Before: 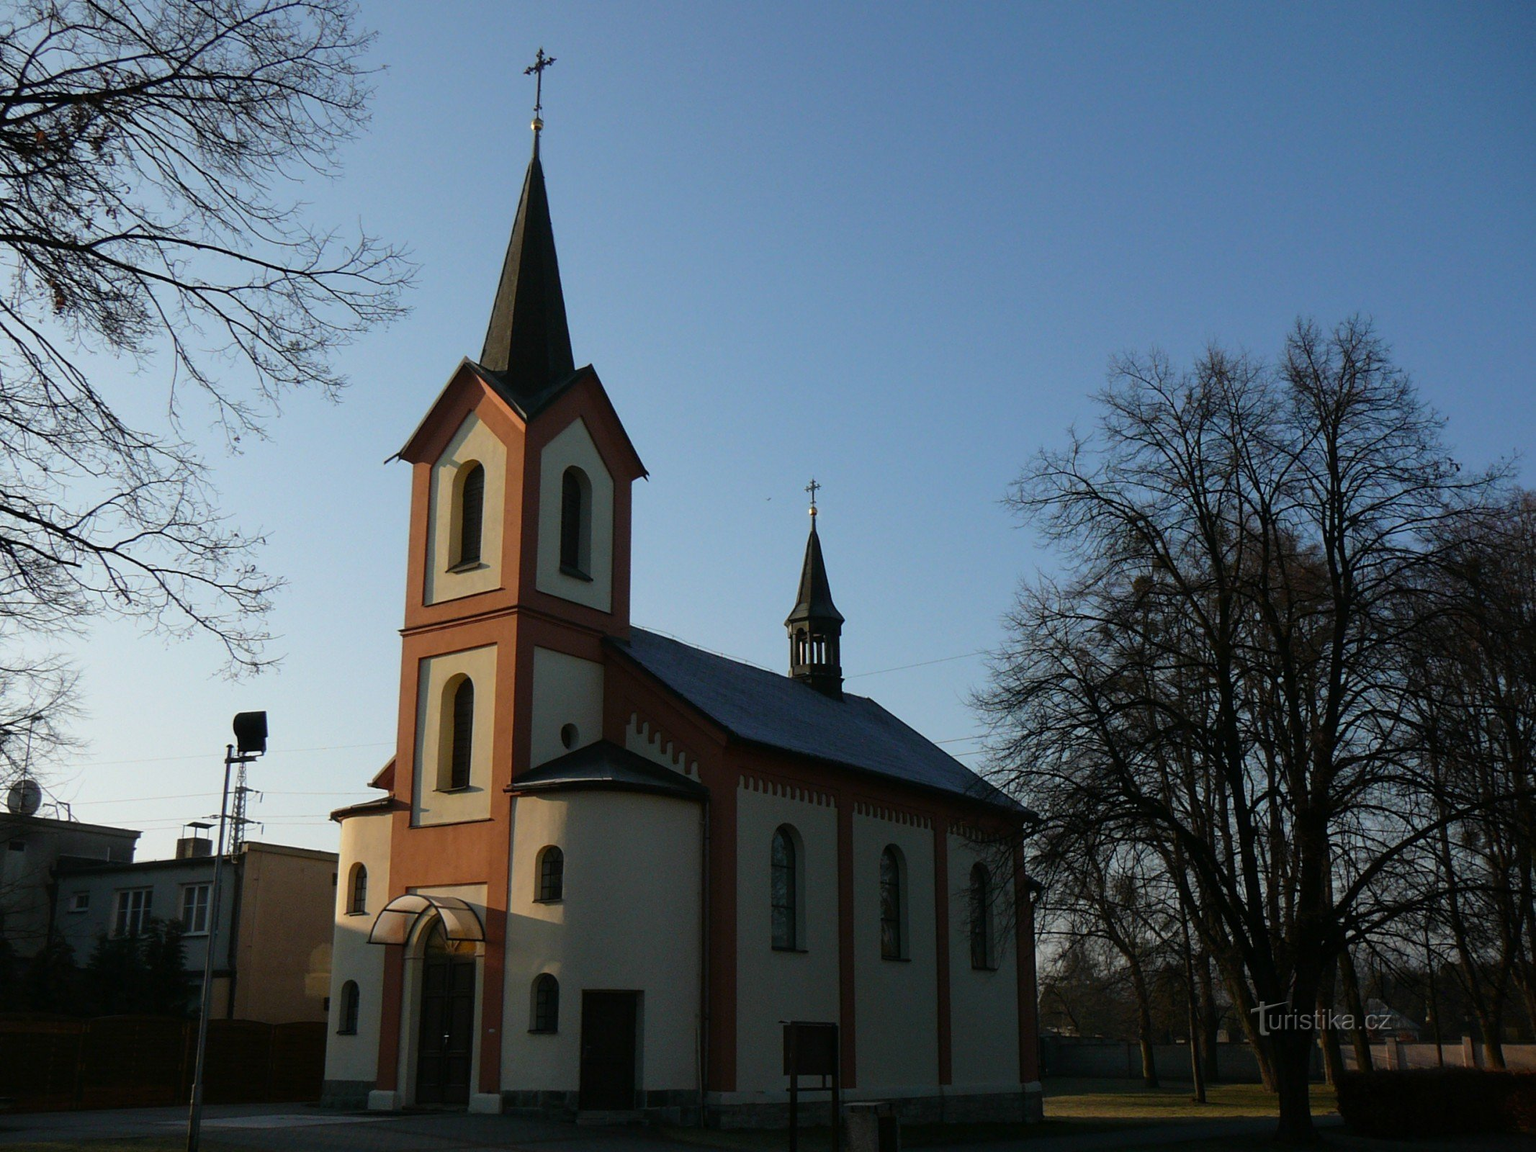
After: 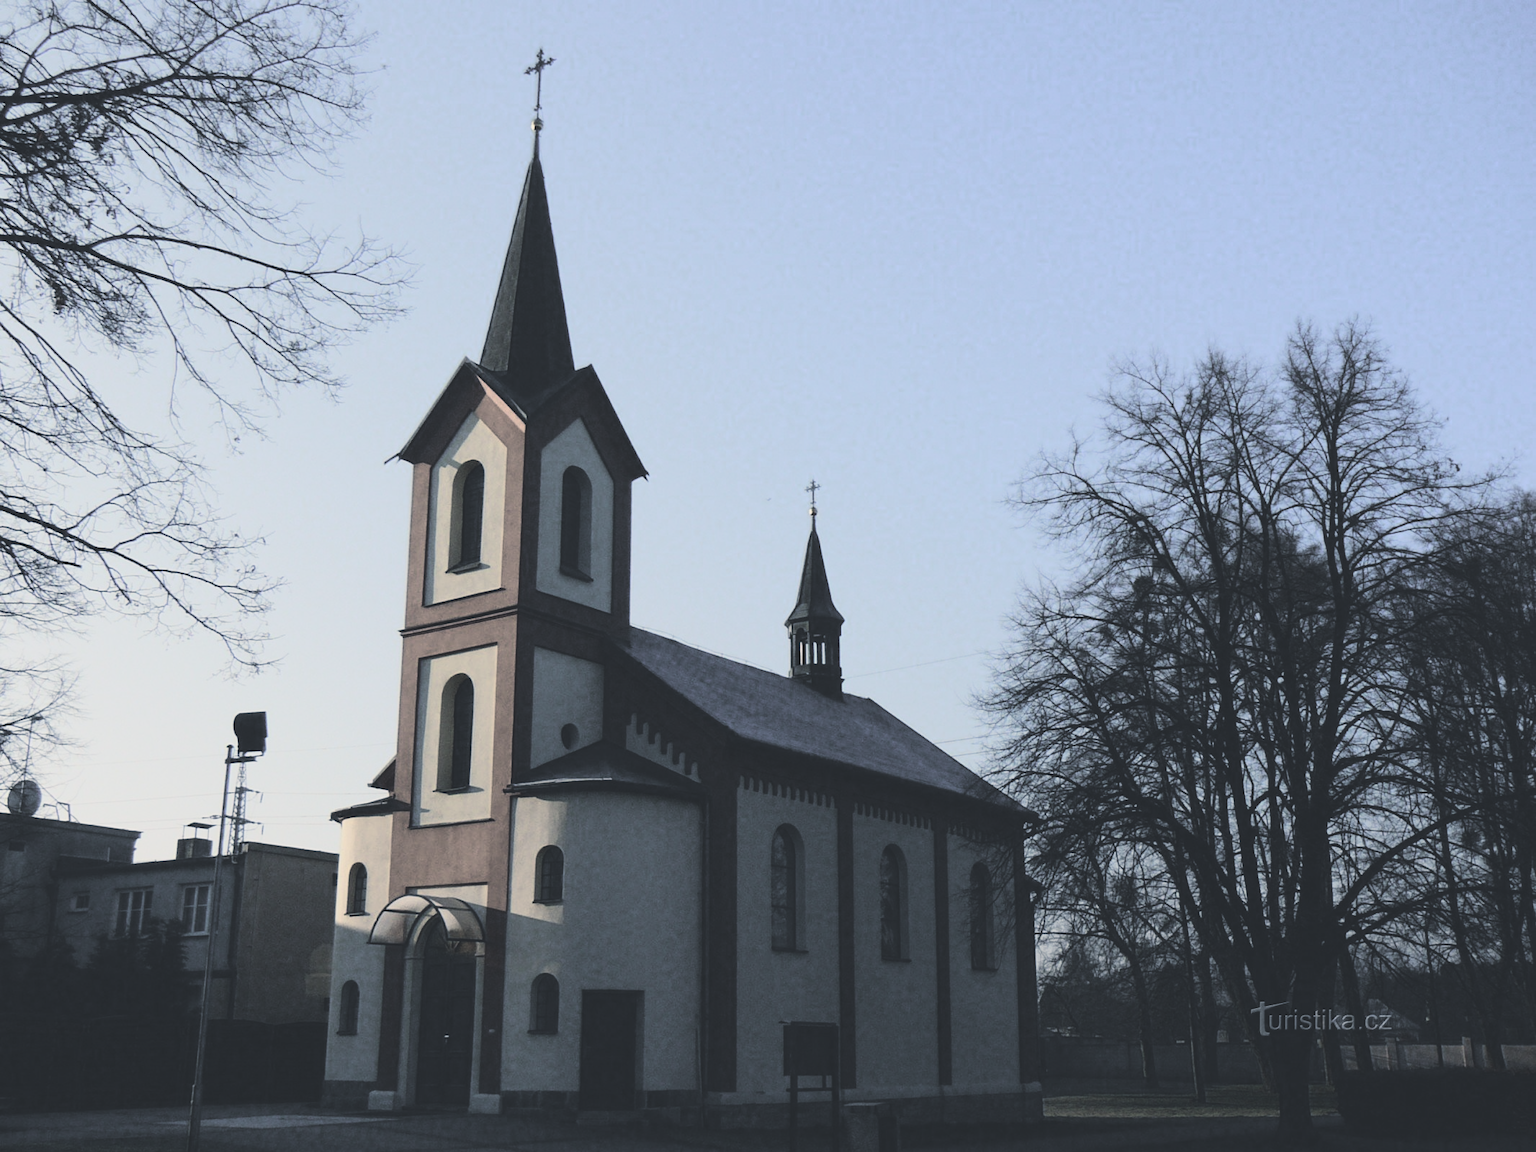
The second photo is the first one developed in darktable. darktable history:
exposure: black level correction 0, exposure -0.716 EV, compensate highlight preservation false
color correction: highlights a* -0.108, highlights b* 0.083
color balance rgb: shadows lift › luminance -41.12%, shadows lift › chroma 14.4%, shadows lift › hue 257.14°, highlights gain › chroma 1.428%, highlights gain › hue 51.87°, global offset › luminance 1.466%, perceptual saturation grading › global saturation -31.634%, global vibrance 1.298%, saturation formula JzAzBz (2021)
contrast brightness saturation: contrast -0.256, saturation -0.44
tone curve: curves: ch0 [(0, 0) (0.16, 0.055) (0.506, 0.762) (1, 1.024)], color space Lab, linked channels, preserve colors none
